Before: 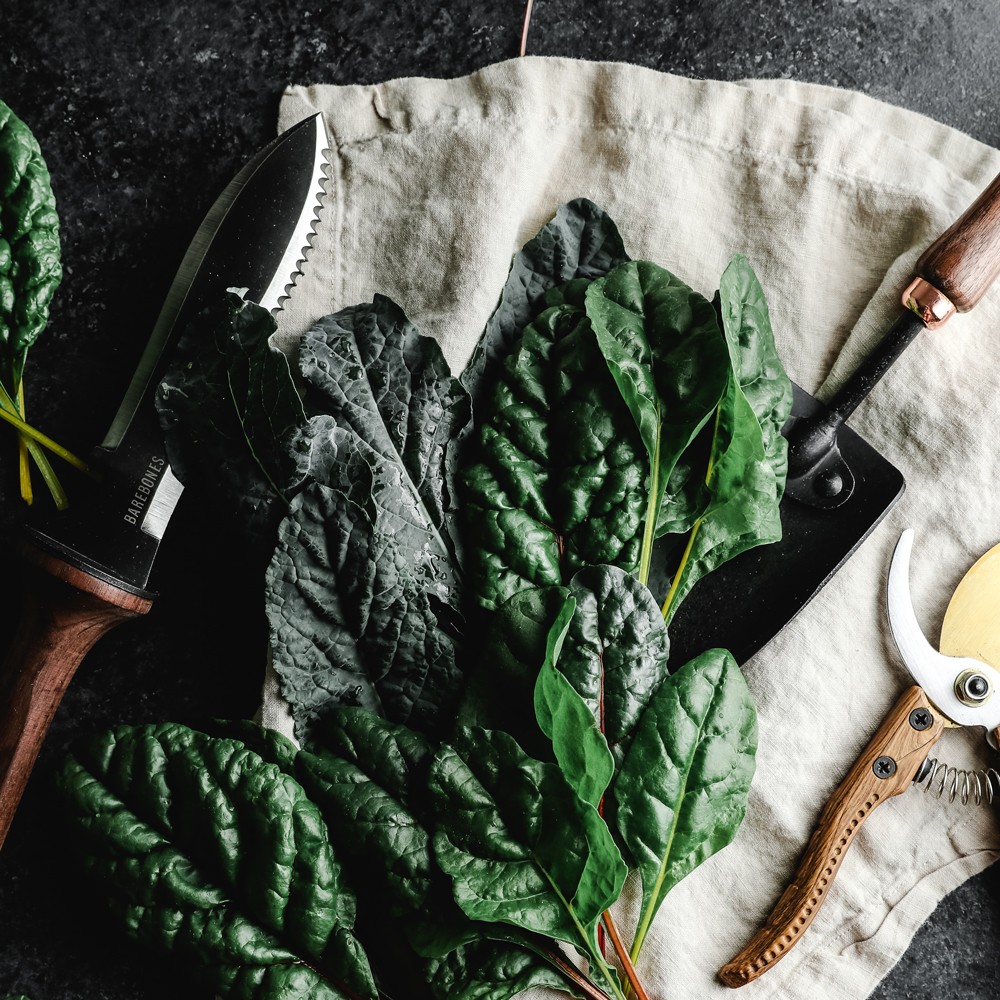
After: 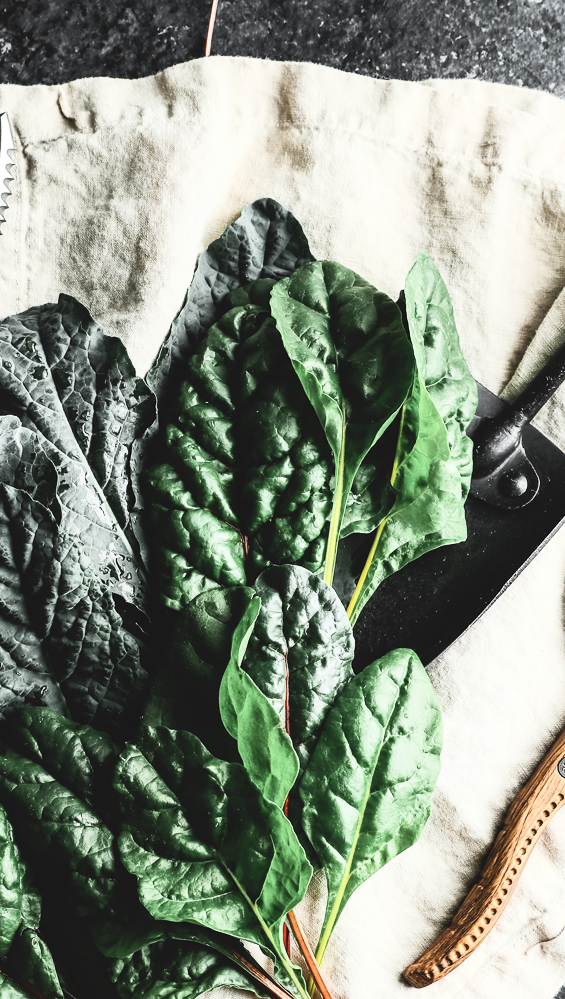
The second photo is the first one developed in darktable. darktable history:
contrast brightness saturation: contrast 0.388, brightness 0.51
crop: left 31.519%, top 0.008%, right 11.933%
